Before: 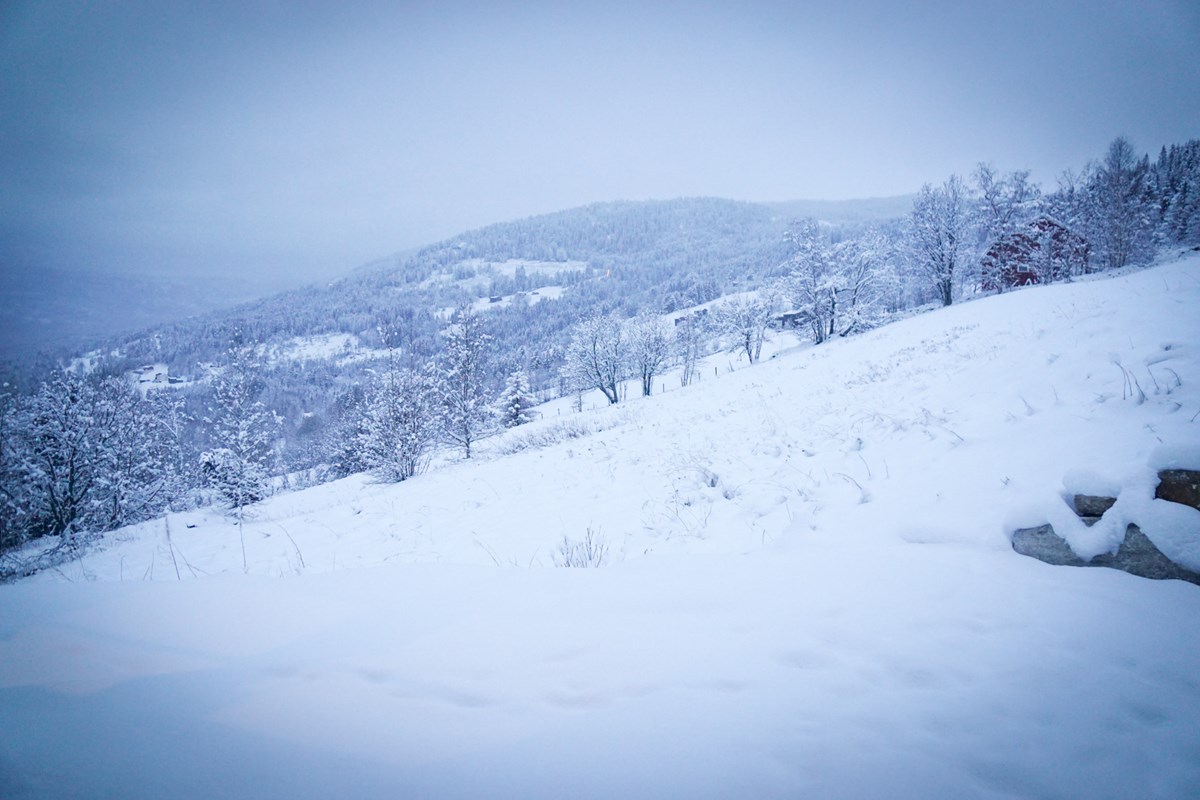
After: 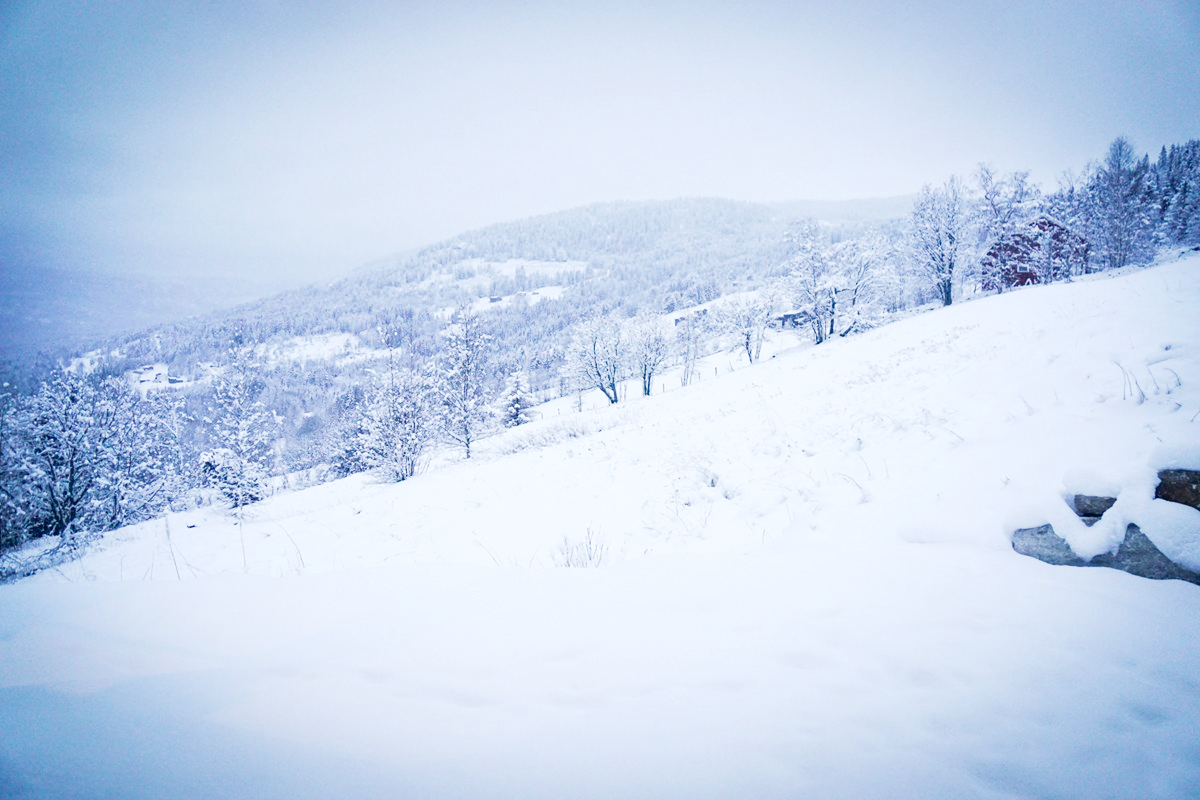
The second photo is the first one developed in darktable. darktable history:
tone curve: curves: ch0 [(0, 0.005) (0.103, 0.097) (0.18, 0.22) (0.4, 0.485) (0.5, 0.612) (0.668, 0.787) (0.823, 0.894) (1, 0.971)]; ch1 [(0, 0) (0.172, 0.123) (0.324, 0.253) (0.396, 0.388) (0.478, 0.461) (0.499, 0.498) (0.522, 0.528) (0.609, 0.686) (0.704, 0.818) (1, 1)]; ch2 [(0, 0) (0.411, 0.424) (0.496, 0.501) (0.515, 0.514) (0.555, 0.585) (0.641, 0.69) (1, 1)], preserve colors none
shadows and highlights: shadows 52.12, highlights -28.54, soften with gaussian
tone equalizer: -8 EV -0.39 EV, -7 EV -0.355 EV, -6 EV -0.328 EV, -5 EV -0.249 EV, -3 EV 0.215 EV, -2 EV 0.341 EV, -1 EV 0.383 EV, +0 EV 0.408 EV
